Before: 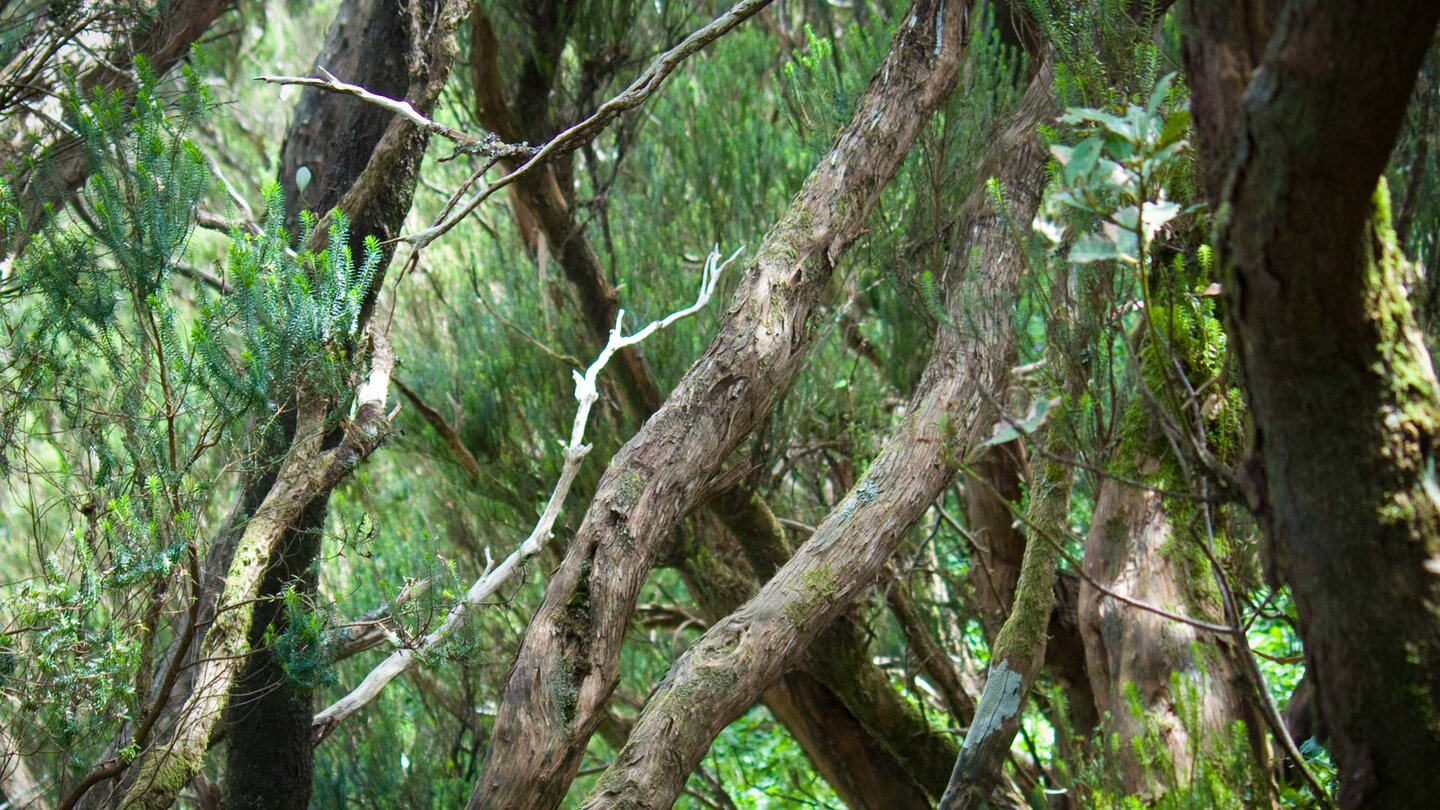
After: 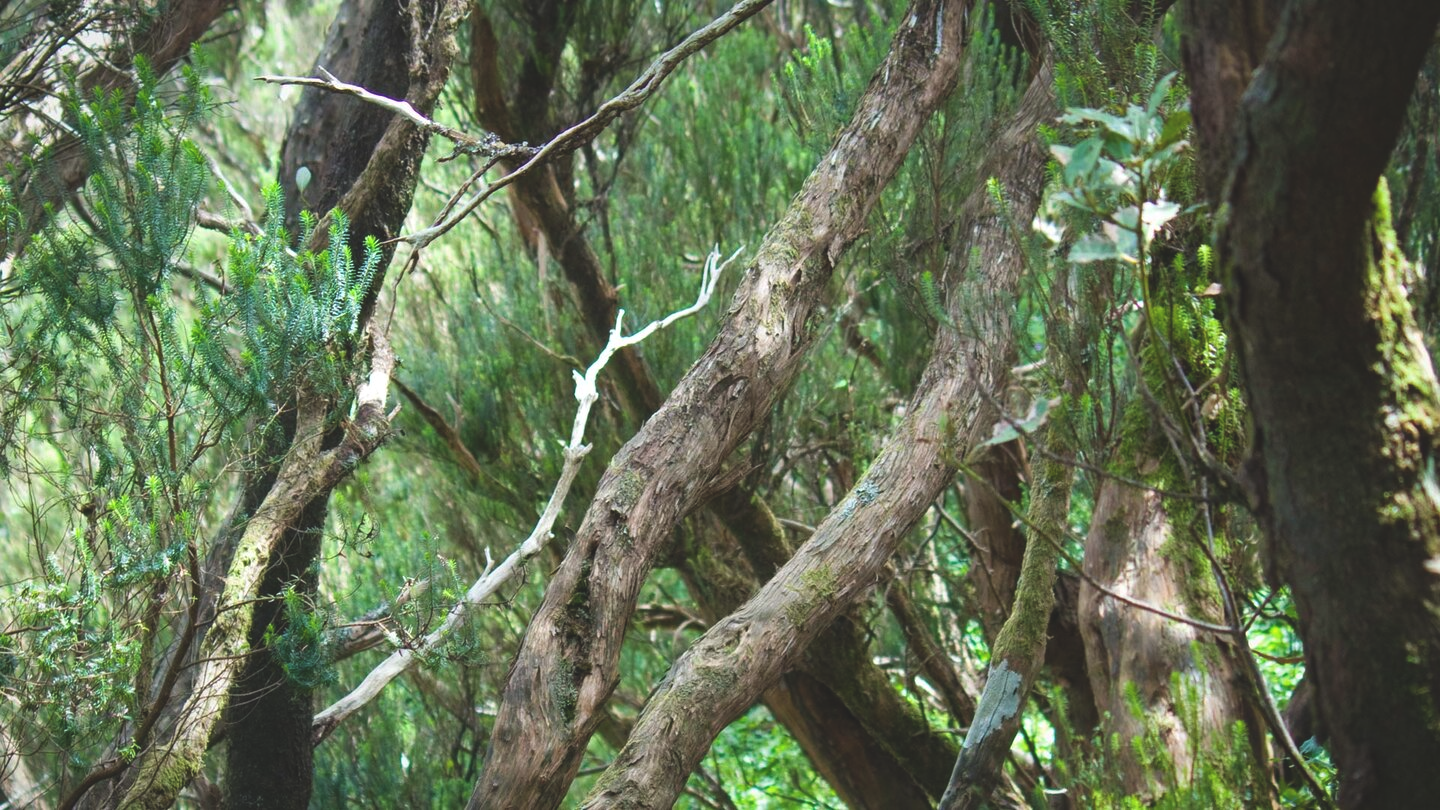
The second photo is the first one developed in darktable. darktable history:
tone equalizer: on, module defaults
exposure: black level correction -0.015, compensate highlight preservation false
